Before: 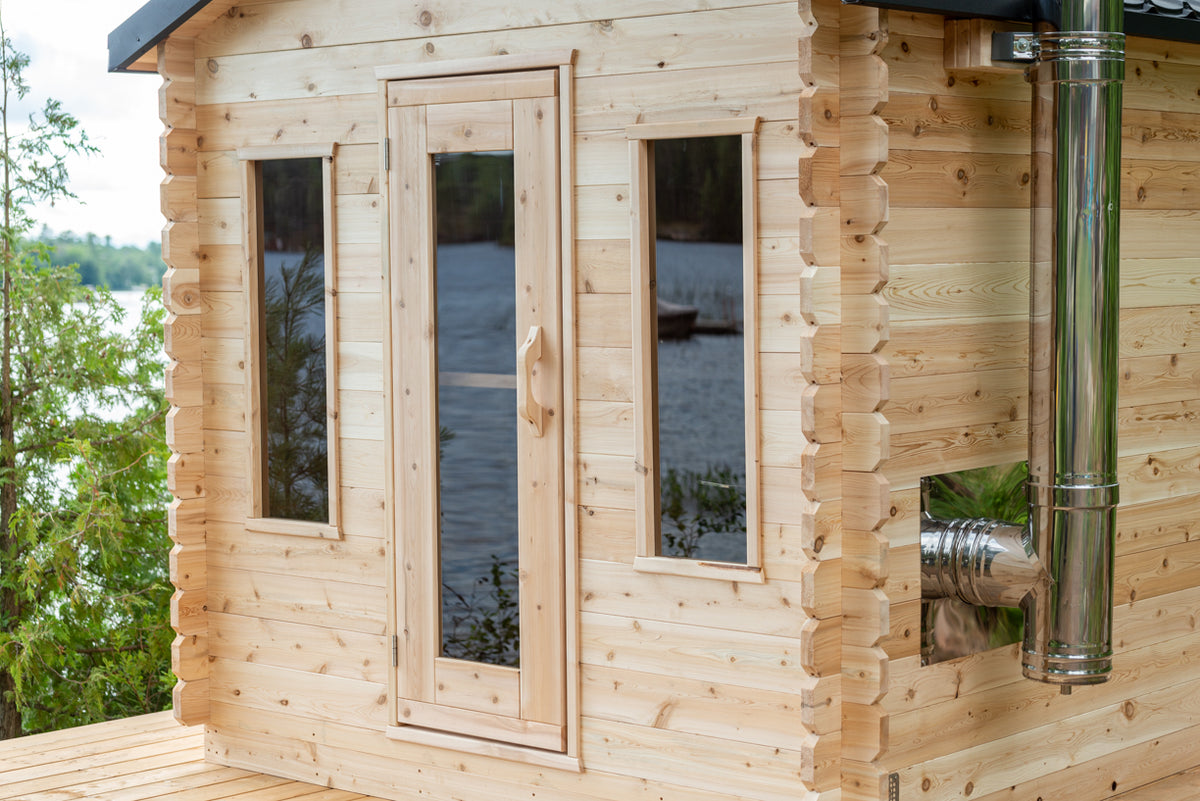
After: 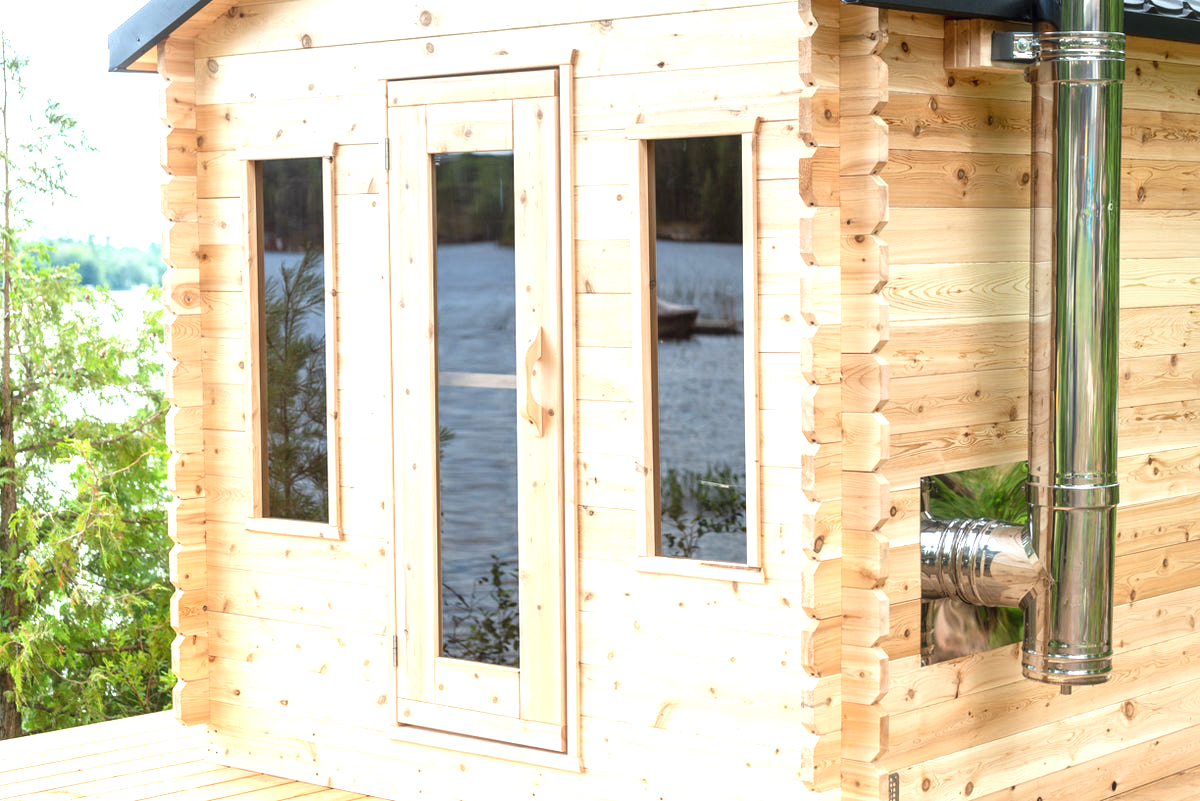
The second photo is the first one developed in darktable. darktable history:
haze removal: strength -0.05
exposure: black level correction 0, exposure 1.1 EV, compensate highlight preservation false
